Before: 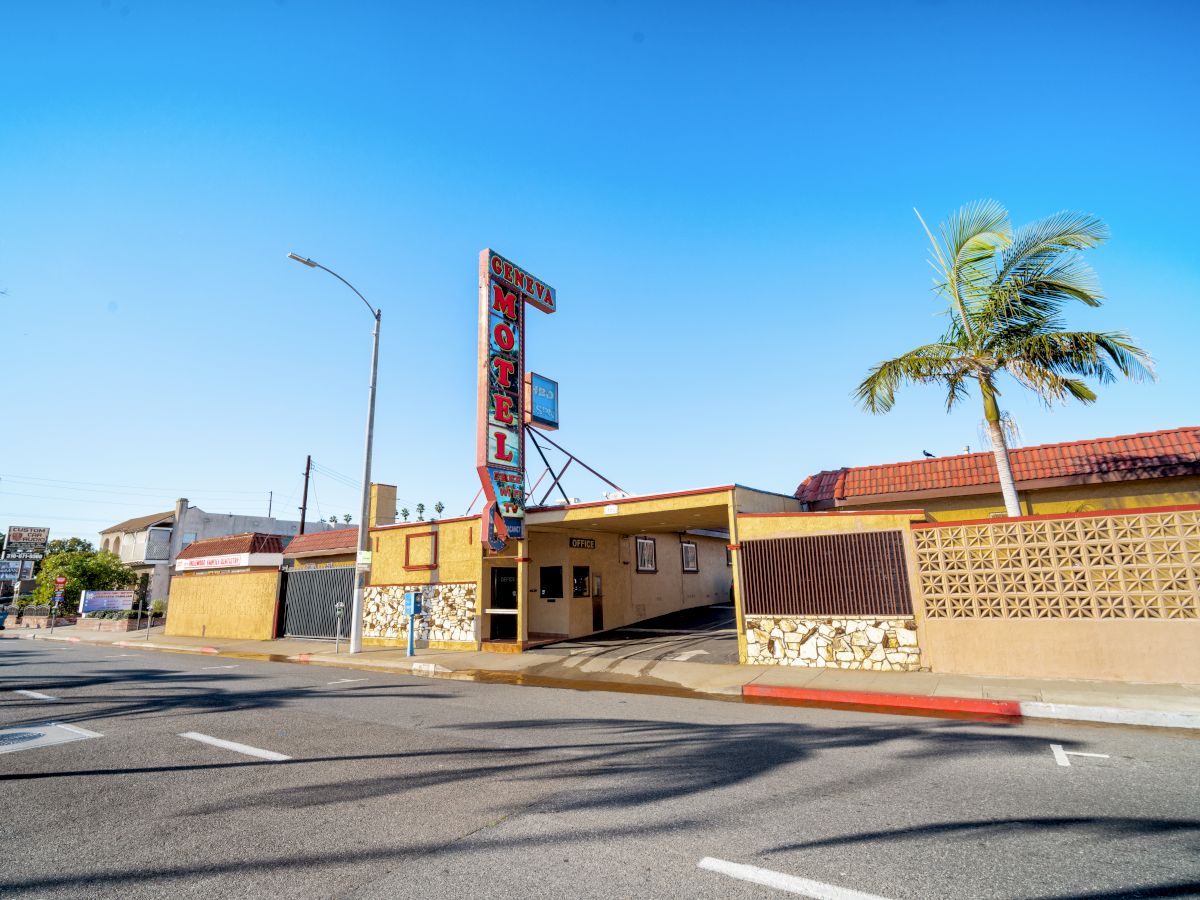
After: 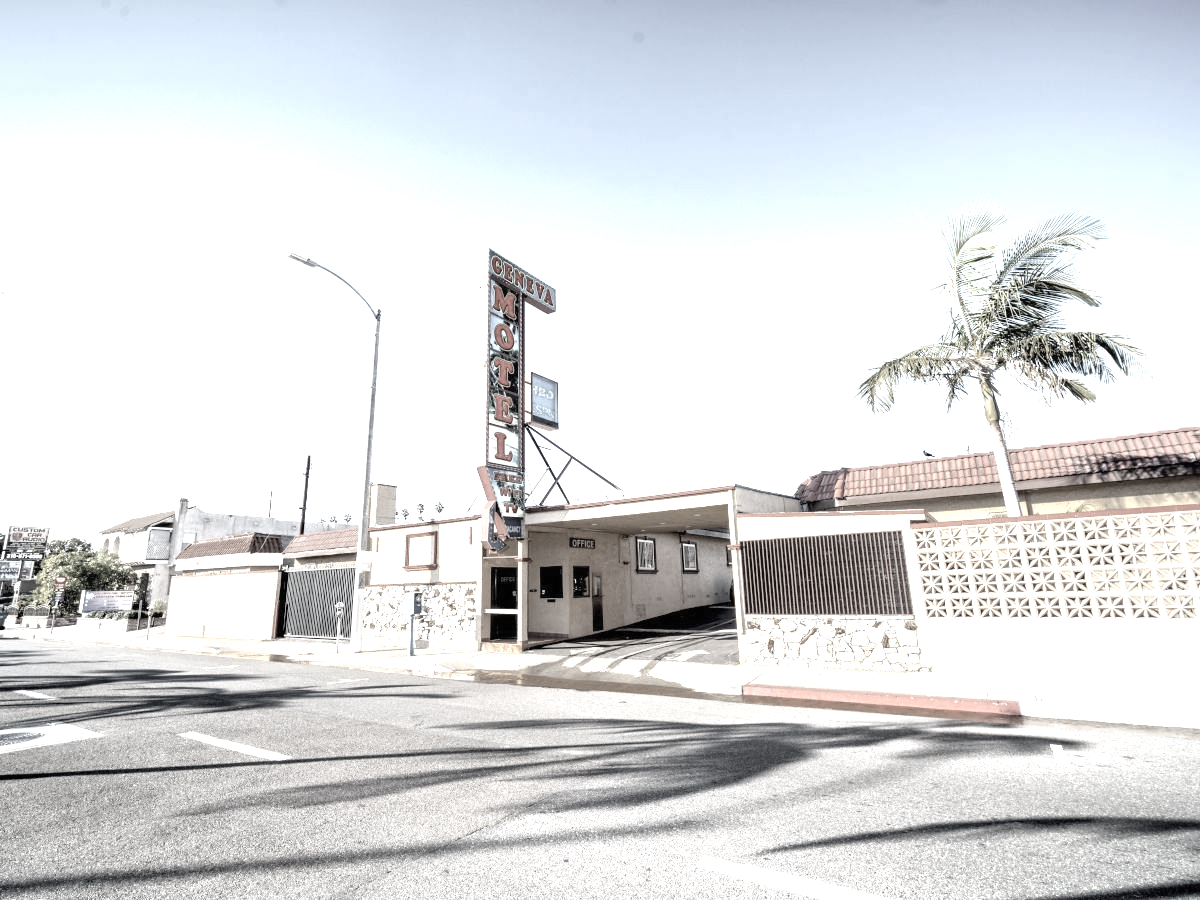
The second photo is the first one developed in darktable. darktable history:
exposure: black level correction 0, exposure 1.337 EV, compensate highlight preservation false
color correction: highlights b* 0.052, saturation 0.168
color zones: curves: ch0 [(0.068, 0.464) (0.25, 0.5) (0.48, 0.508) (0.75, 0.536) (0.886, 0.476) (0.967, 0.456)]; ch1 [(0.066, 0.456) (0.25, 0.5) (0.616, 0.508) (0.746, 0.56) (0.934, 0.444)], mix -135.82%
